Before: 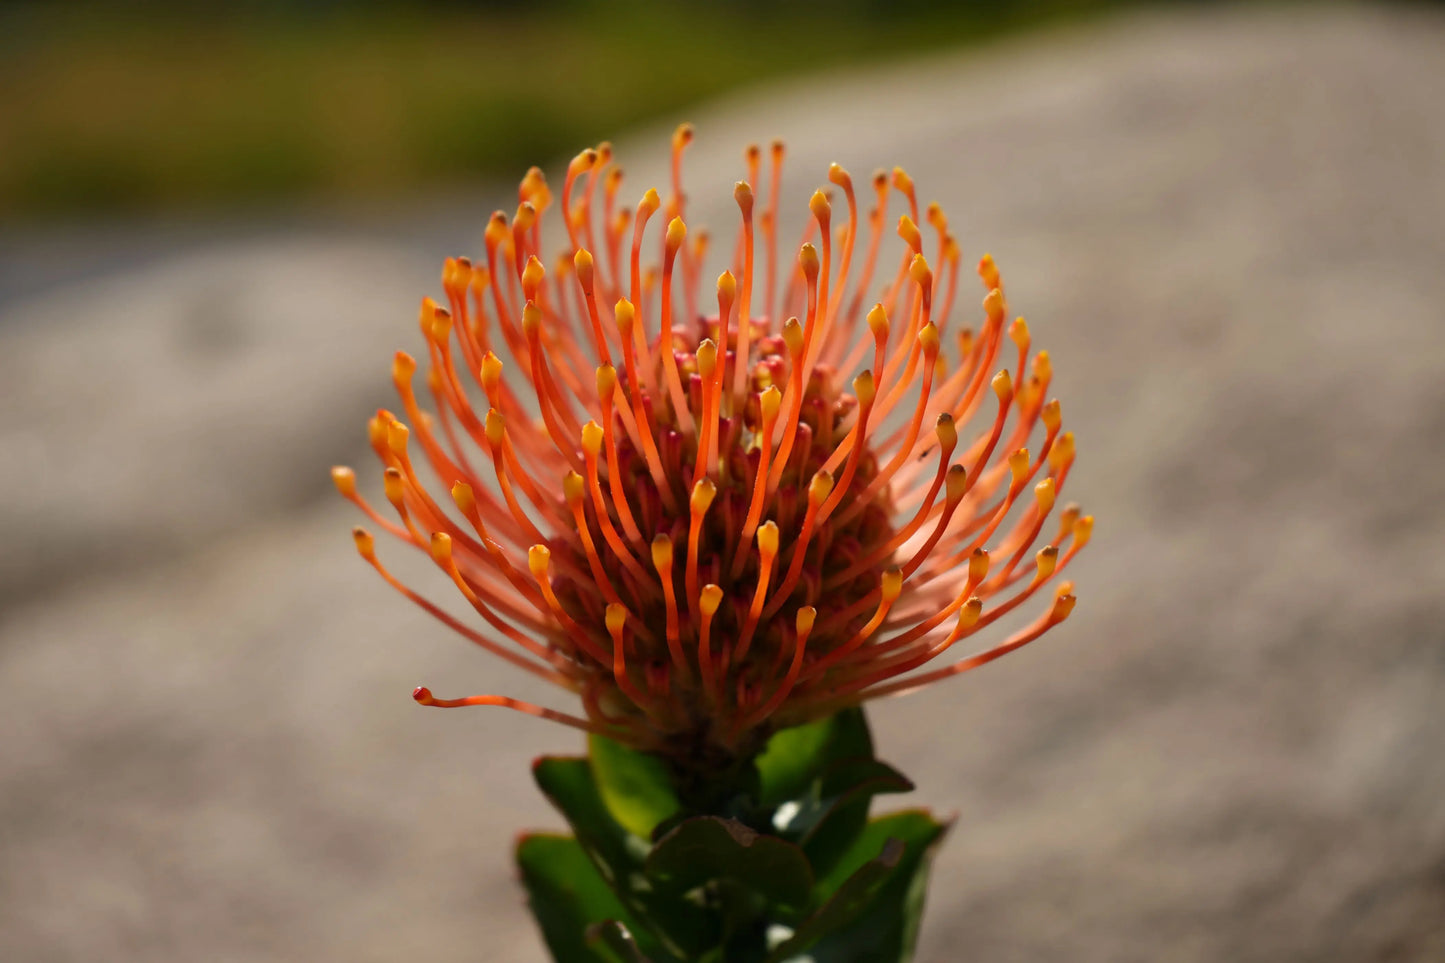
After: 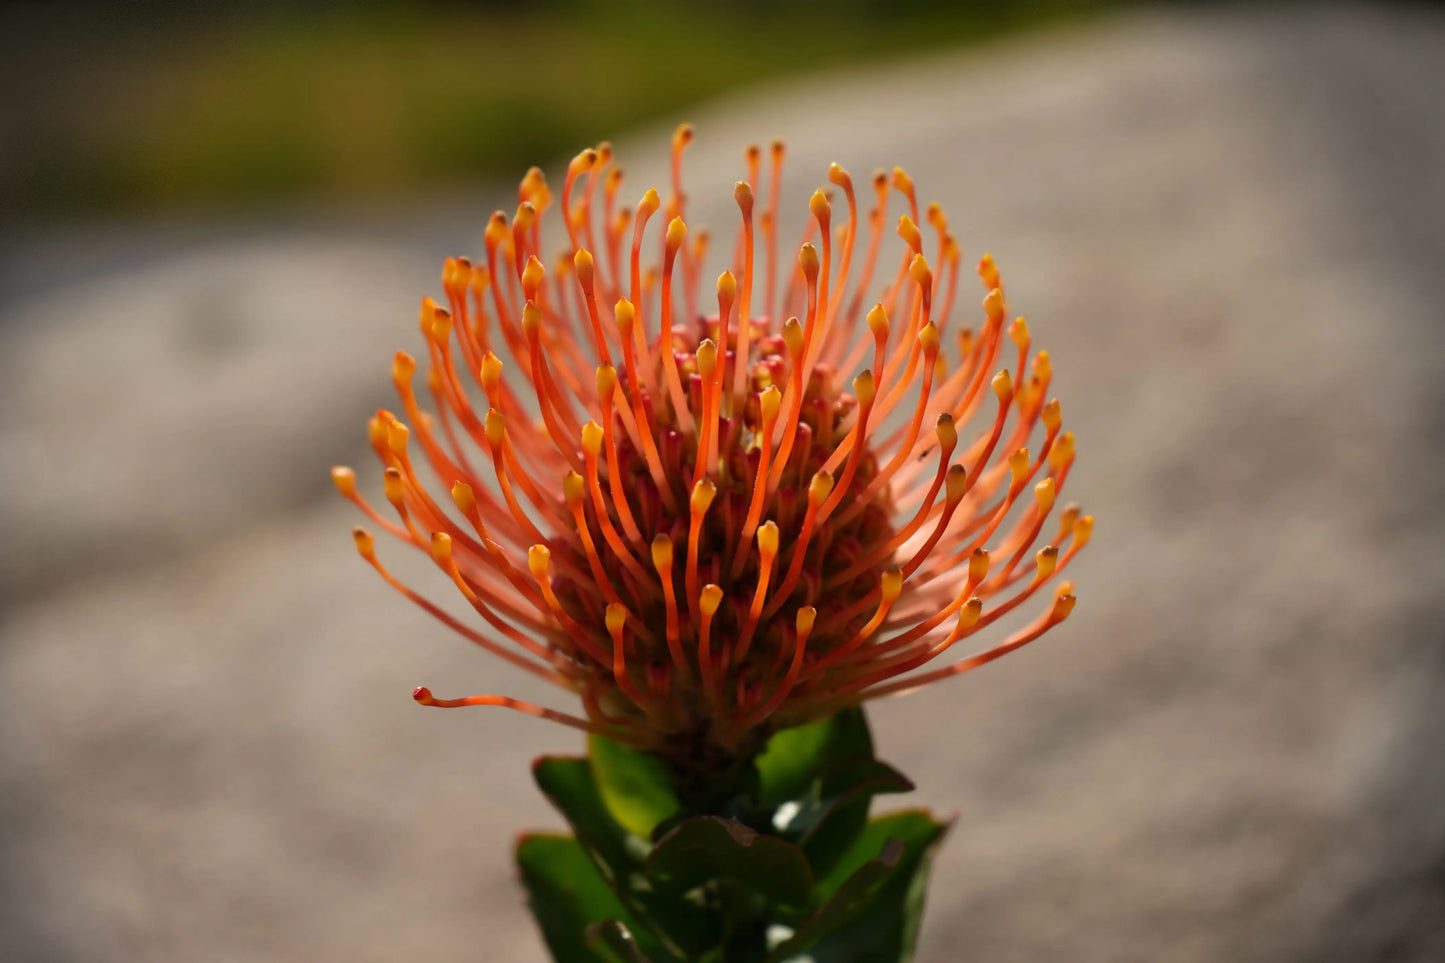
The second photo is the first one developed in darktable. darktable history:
vignetting: fall-off start 88.23%, fall-off radius 23.81%, center (-0.034, 0.155), dithering 8-bit output, unbound false
